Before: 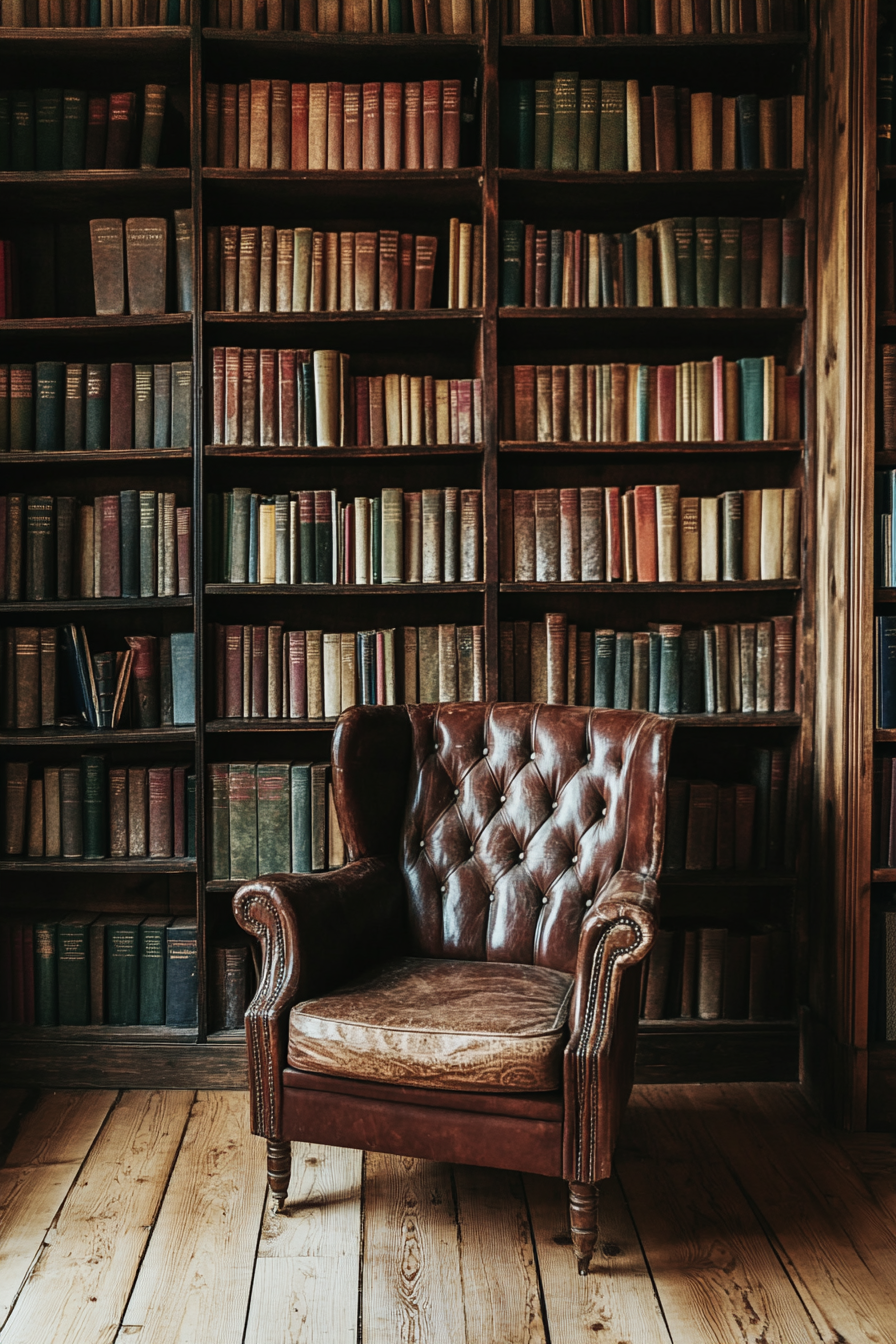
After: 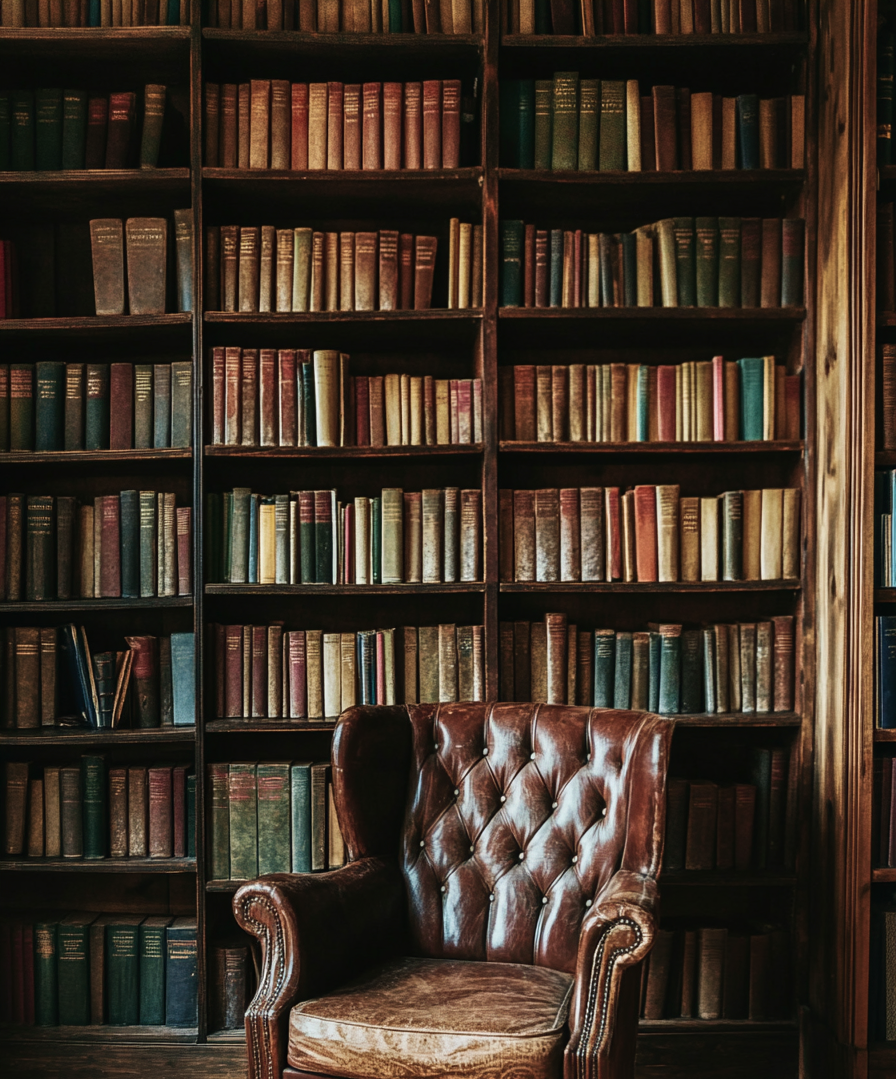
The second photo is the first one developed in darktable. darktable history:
crop: bottom 19.644%
velvia: on, module defaults
